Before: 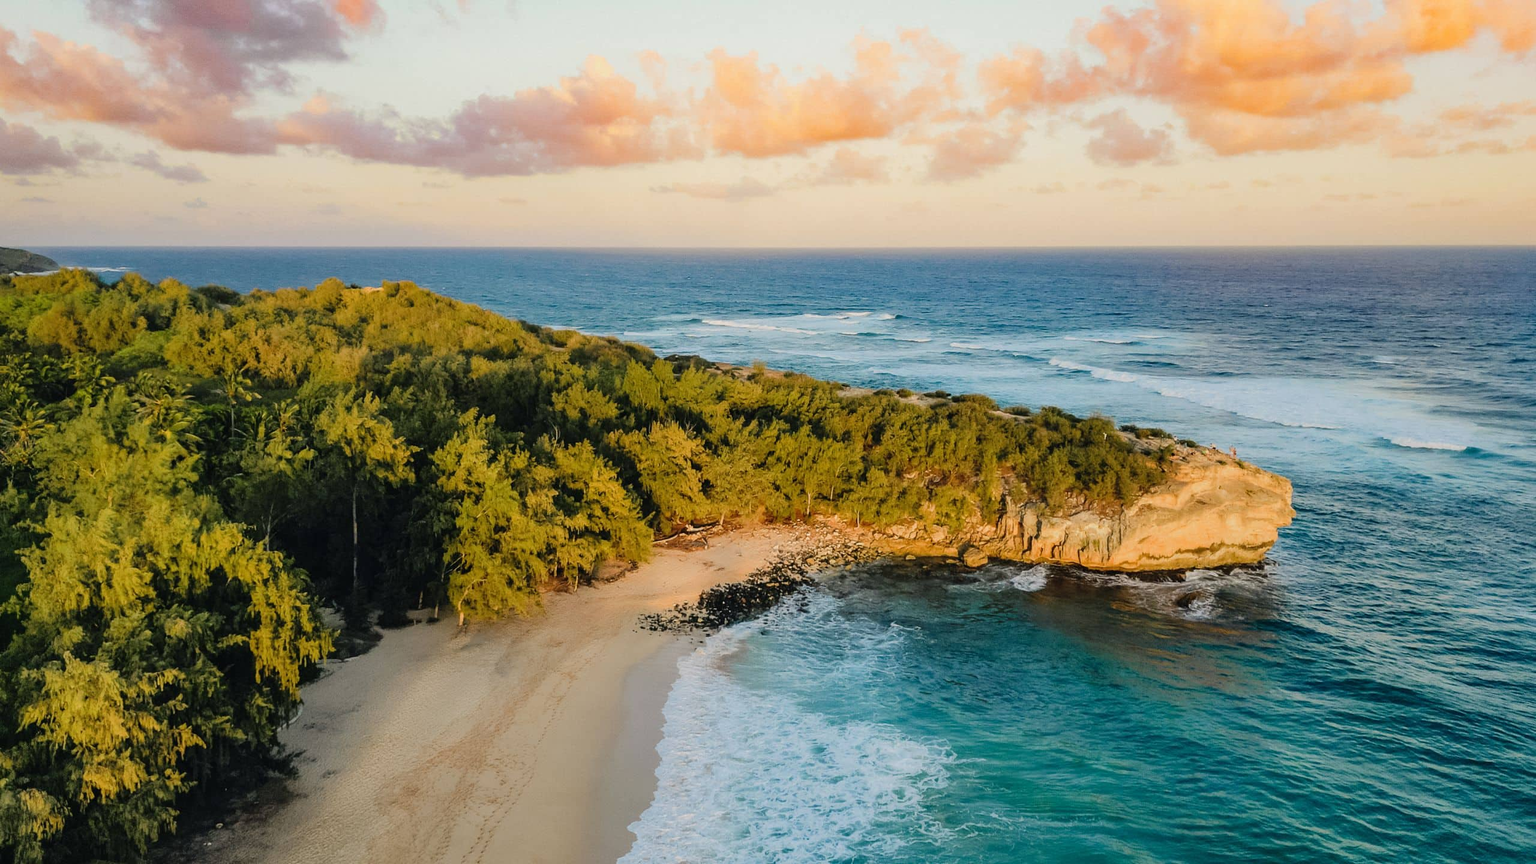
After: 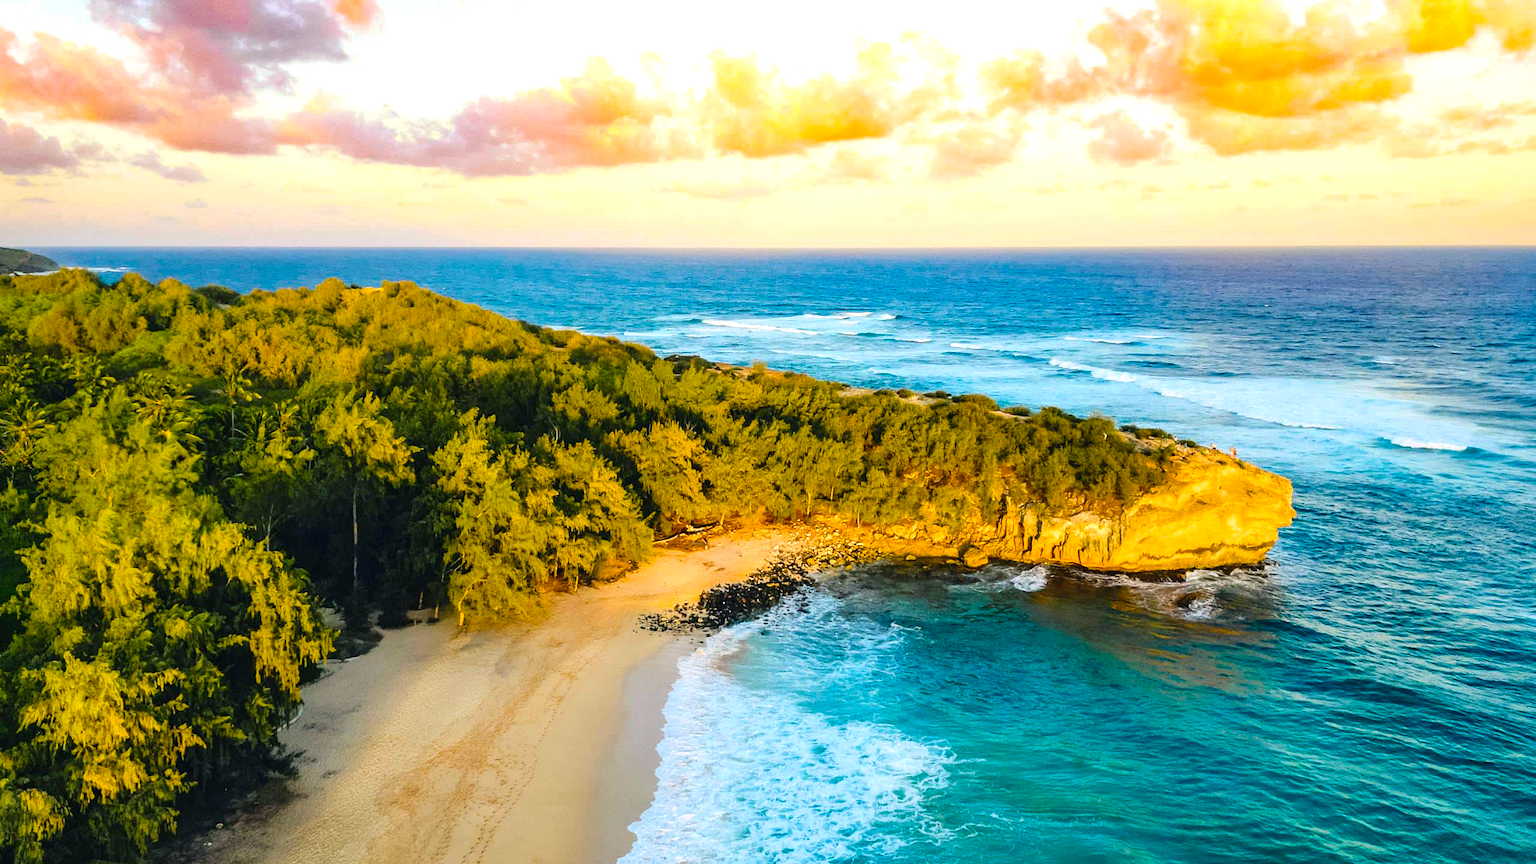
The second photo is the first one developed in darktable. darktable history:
white balance: red 0.988, blue 1.017
color balance rgb: linear chroma grading › global chroma 20%, perceptual saturation grading › global saturation 25%, perceptual brilliance grading › global brilliance 20%, global vibrance 20%
